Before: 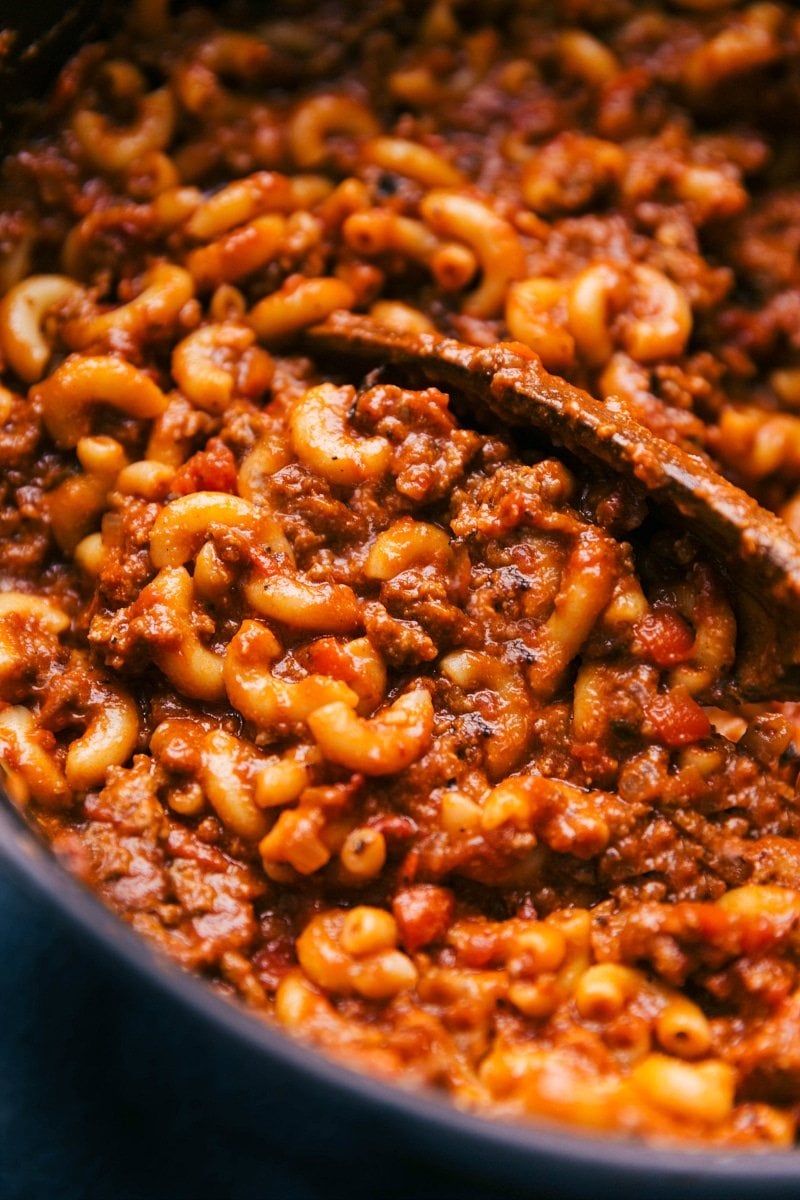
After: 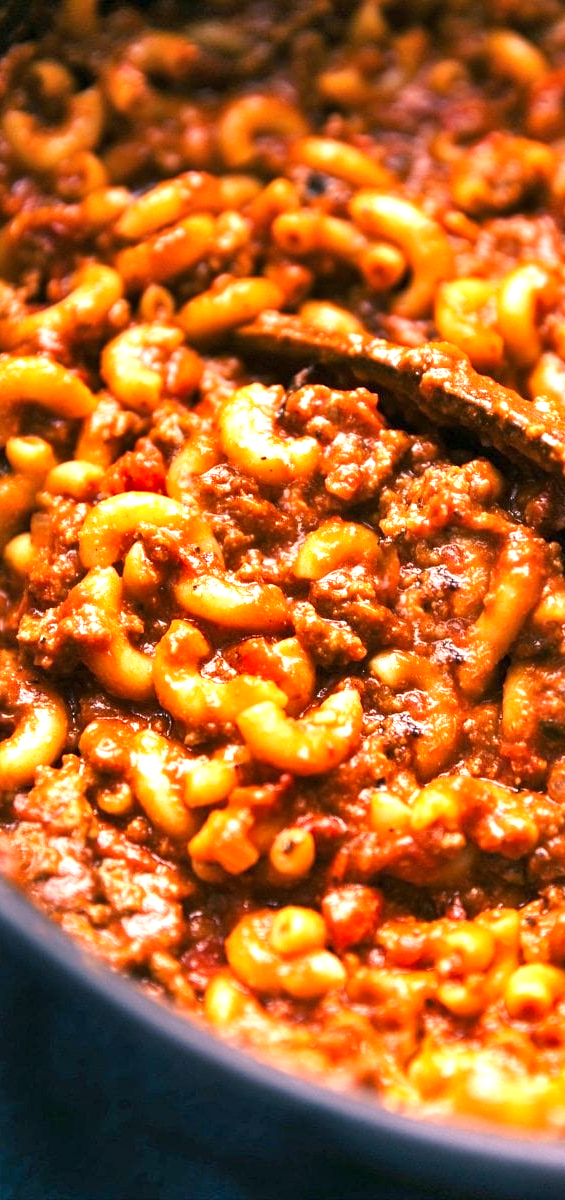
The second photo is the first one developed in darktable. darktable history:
exposure: exposure 1.145 EV, compensate highlight preservation false
crop and rotate: left 8.933%, right 20.364%
shadows and highlights: soften with gaussian
